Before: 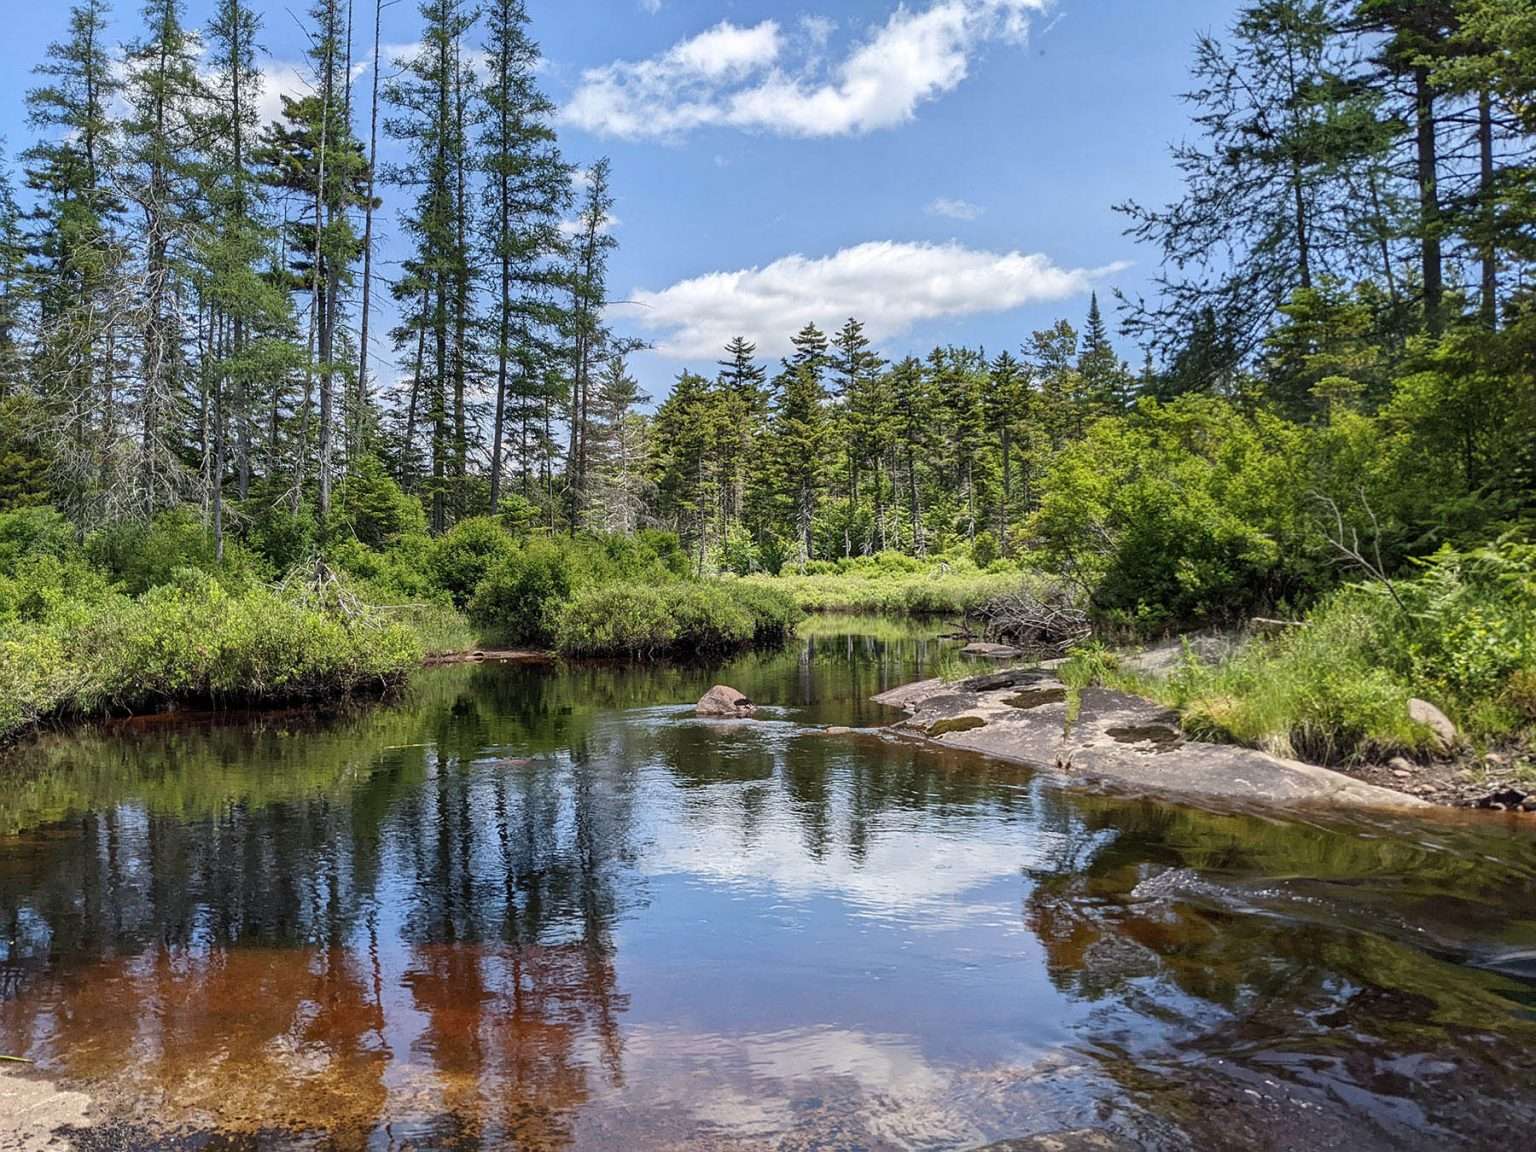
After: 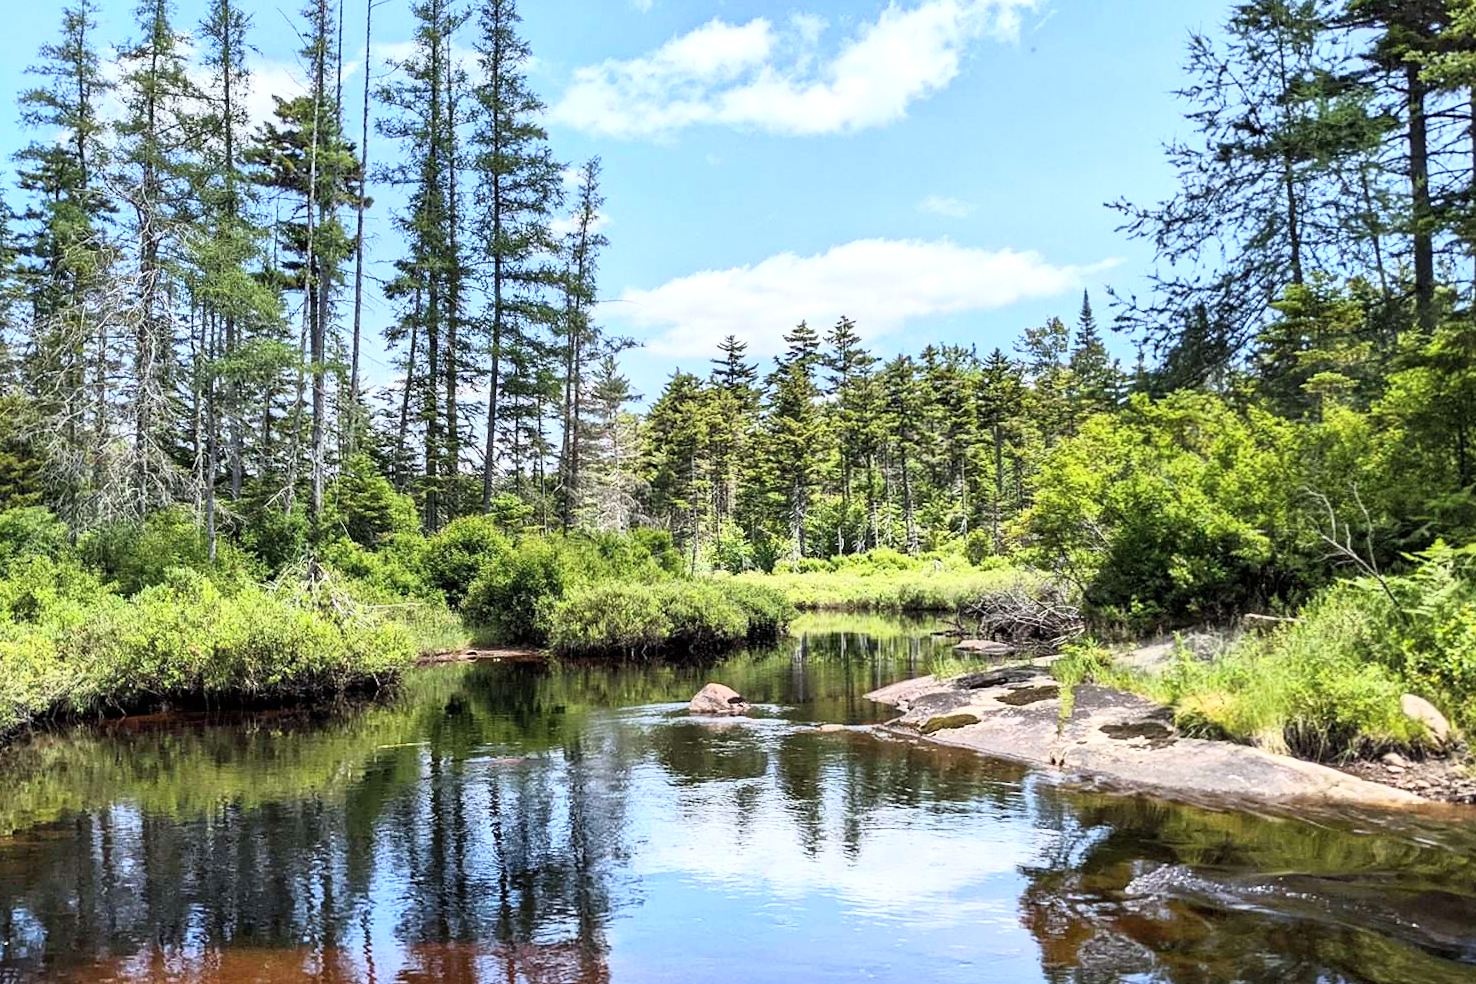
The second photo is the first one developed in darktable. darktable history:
crop and rotate: angle 0.2°, left 0.275%, right 3.127%, bottom 14.18%
exposure: exposure 0.3 EV, compensate highlight preservation false
base curve: curves: ch0 [(0, 0) (0.005, 0.002) (0.193, 0.295) (0.399, 0.664) (0.75, 0.928) (1, 1)]
white balance: red 0.986, blue 1.01
